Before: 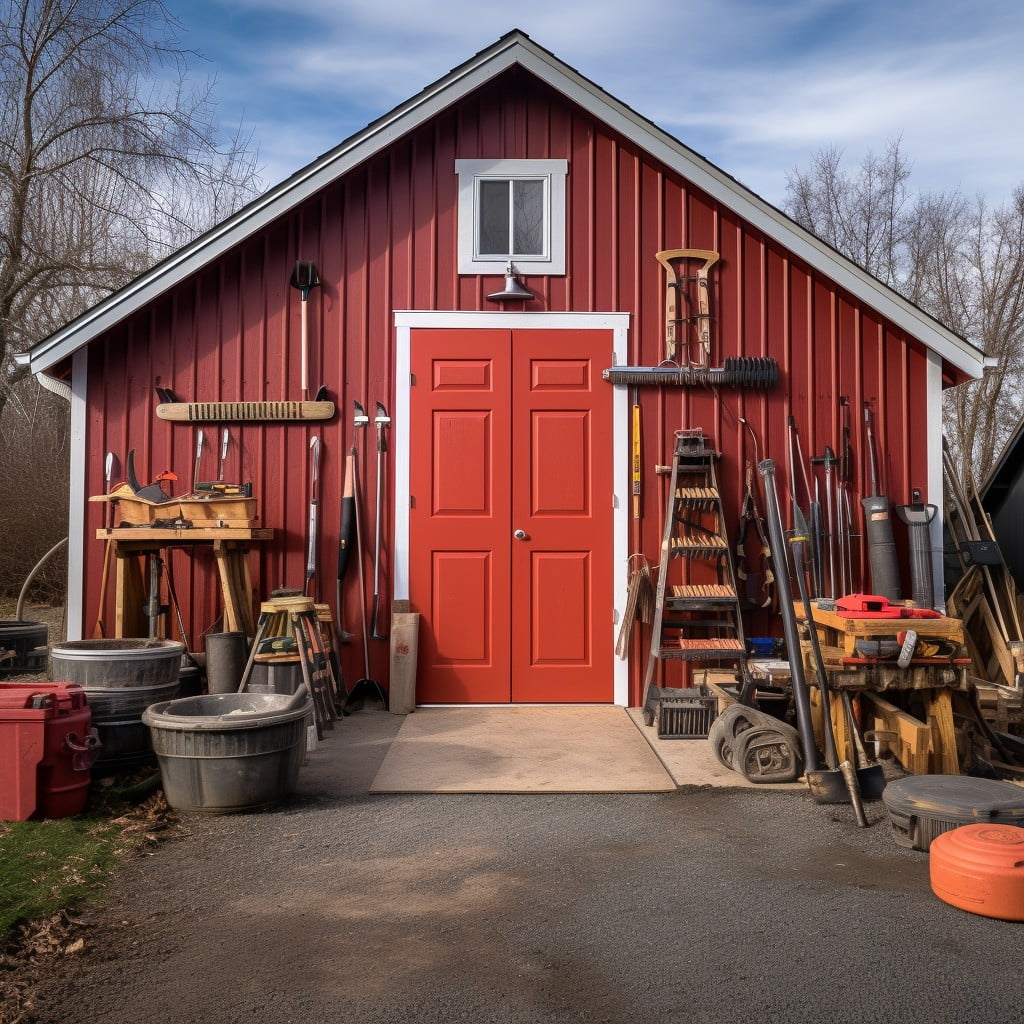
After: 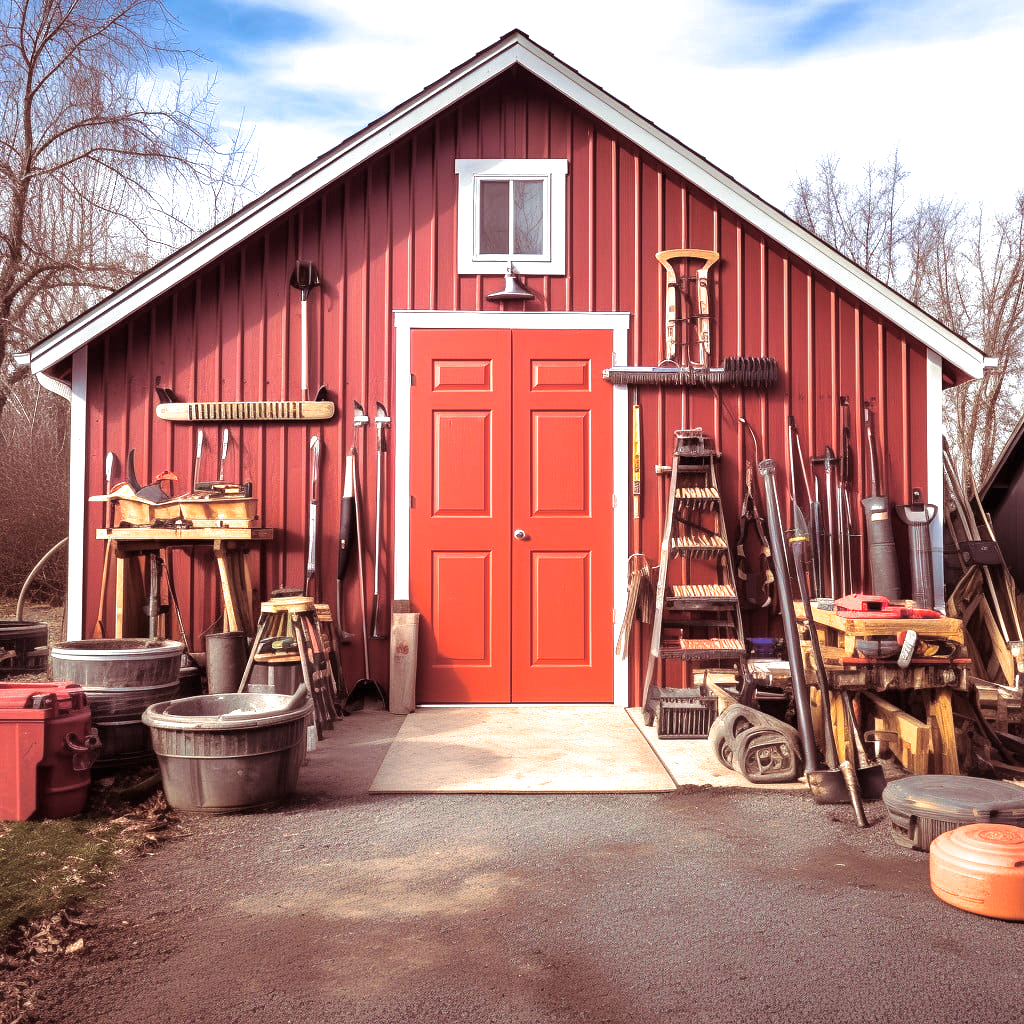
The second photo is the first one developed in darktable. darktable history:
split-toning: on, module defaults
exposure: black level correction 0, exposure 1.2 EV, compensate exposure bias true, compensate highlight preservation false
